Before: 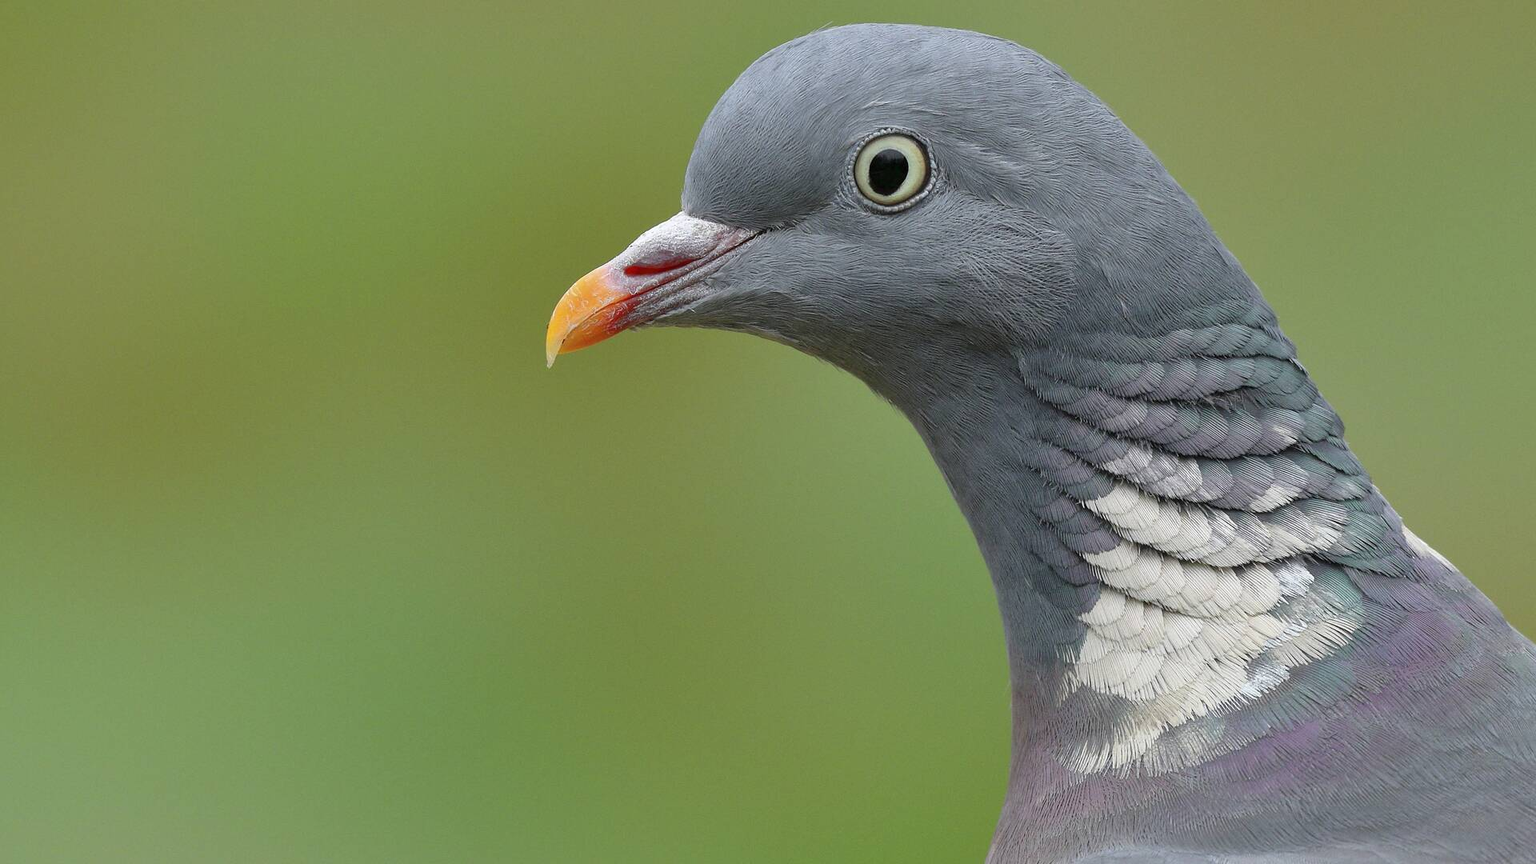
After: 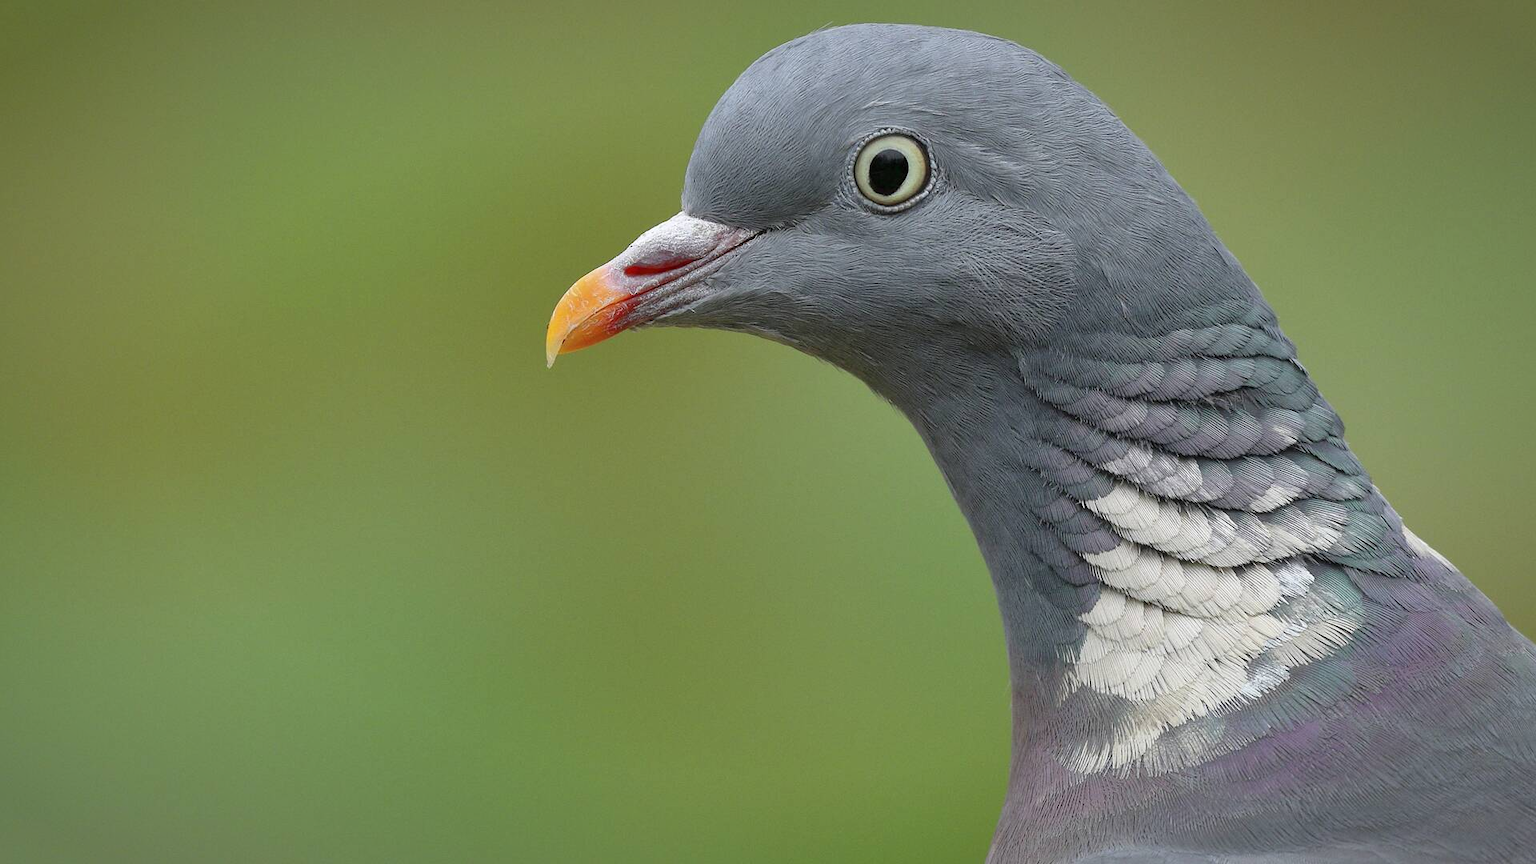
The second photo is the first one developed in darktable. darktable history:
vignetting: brightness -0.391, saturation 0.013, automatic ratio true
